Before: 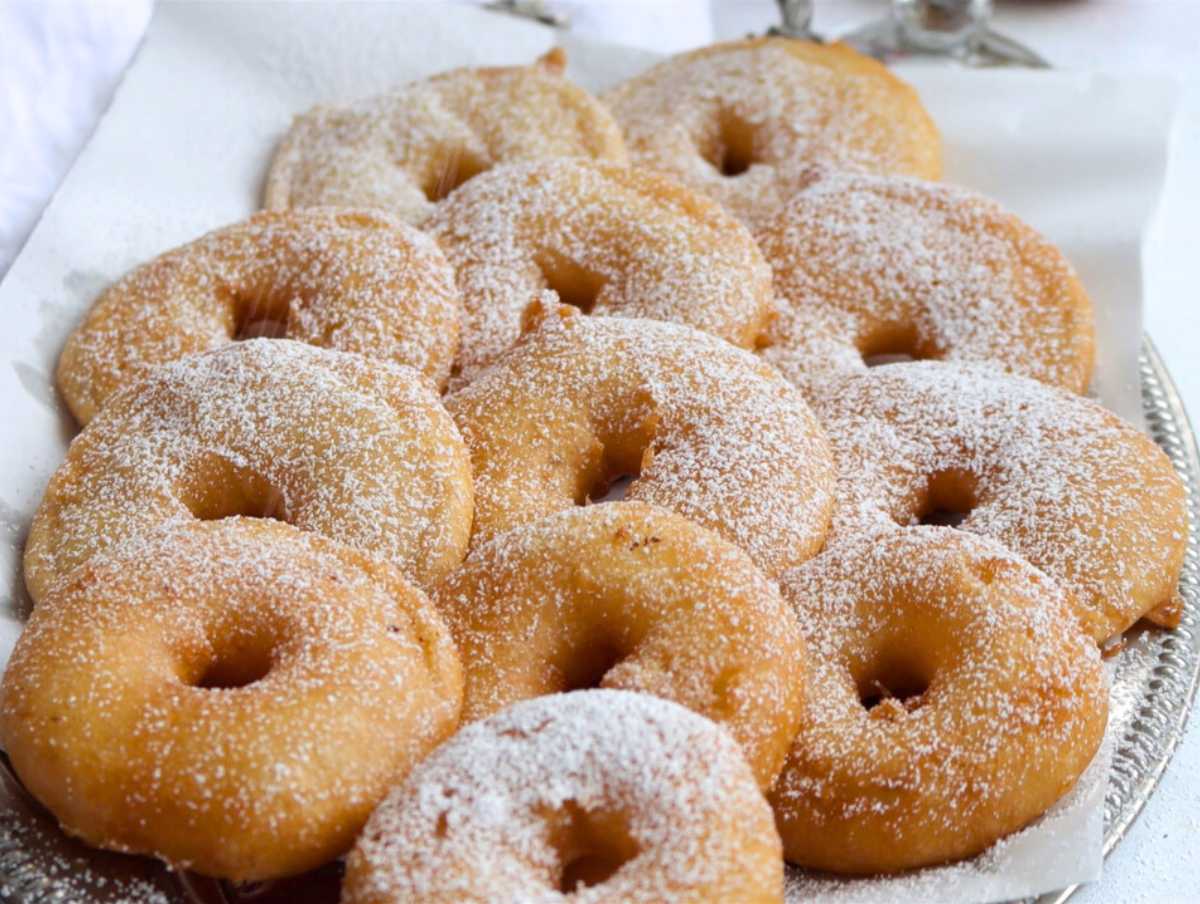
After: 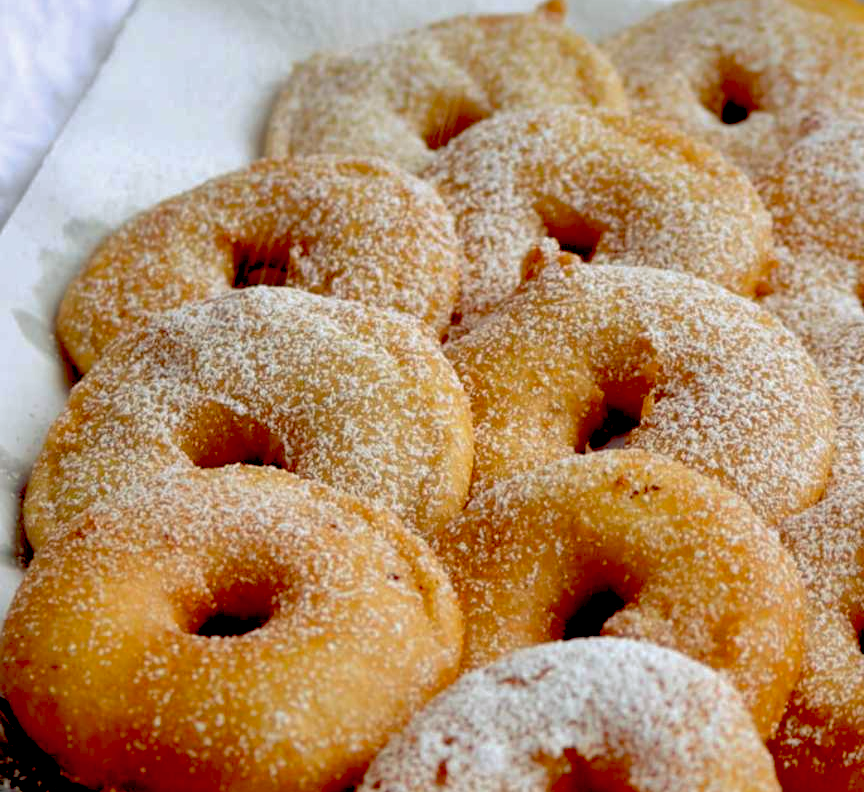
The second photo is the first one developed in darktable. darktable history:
exposure: black level correction 0.056, compensate highlight preservation false
rgb curve: curves: ch2 [(0, 0) (0.567, 0.512) (1, 1)], mode RGB, independent channels
crop: top 5.803%, right 27.864%, bottom 5.804%
shadows and highlights: on, module defaults
